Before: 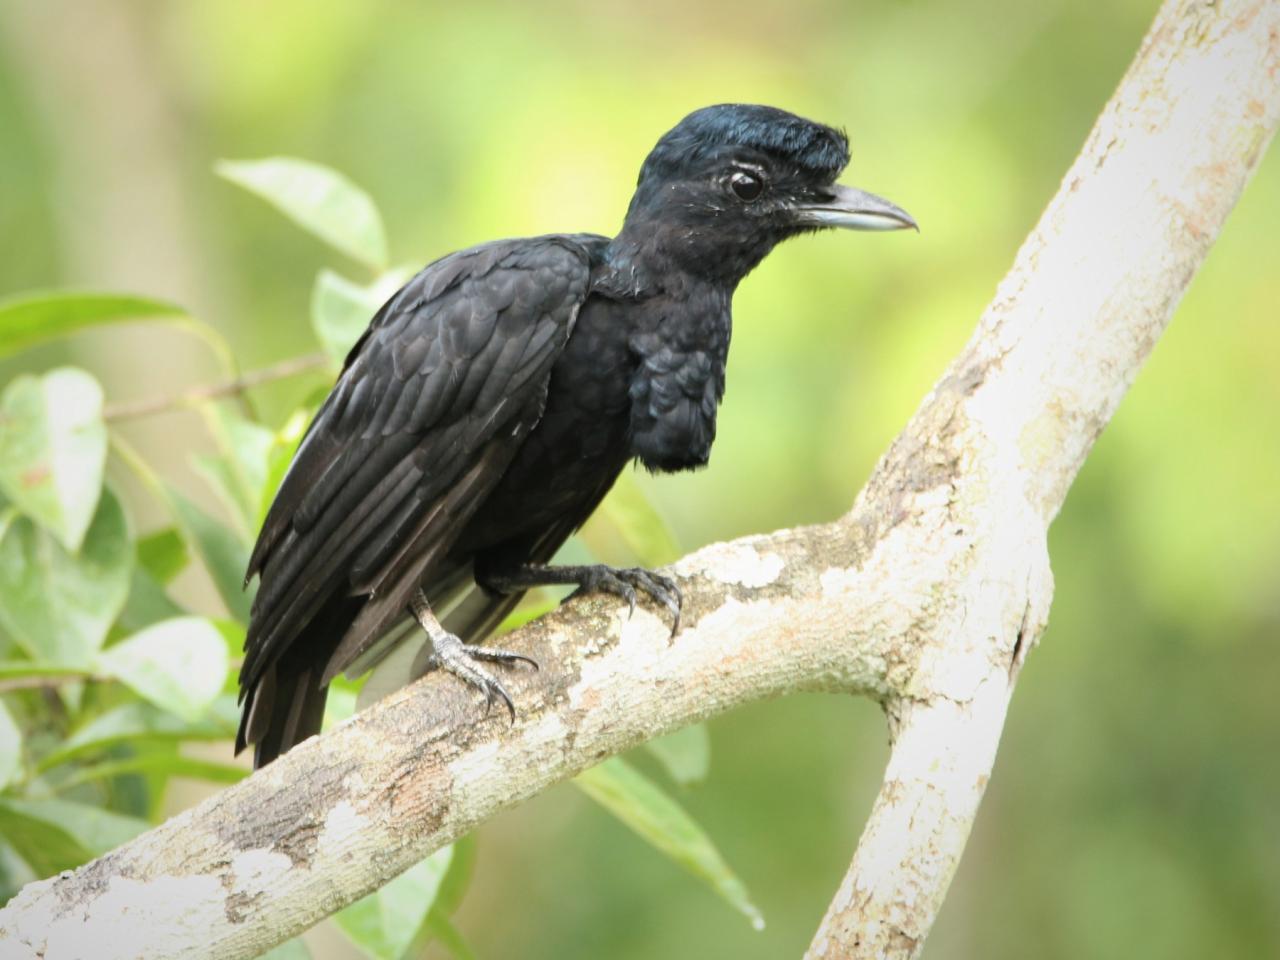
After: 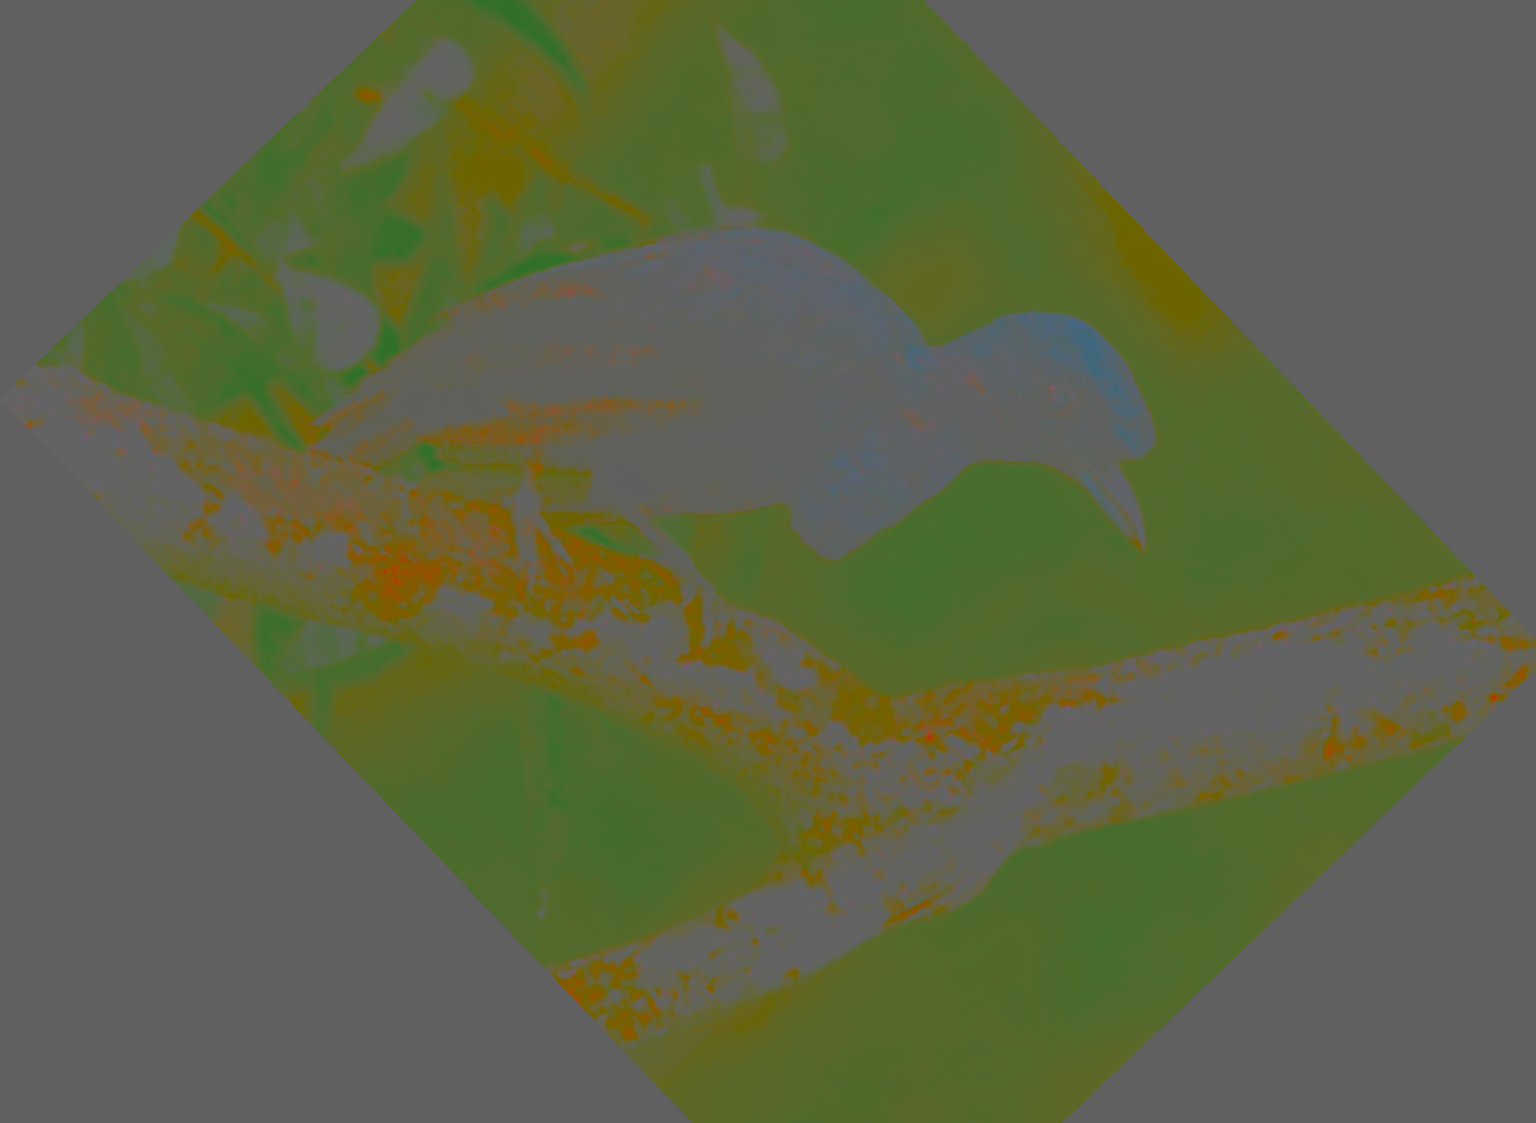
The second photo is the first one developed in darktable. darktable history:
crop and rotate: angle -46.26°, top 16.234%, right 0.912%, bottom 11.704%
exposure: black level correction 0, exposure 1 EV, compensate exposure bias true, compensate highlight preservation false
tone equalizer: -8 EV -1.08 EV, -7 EV -1.01 EV, -6 EV -0.867 EV, -5 EV -0.578 EV, -3 EV 0.578 EV, -2 EV 0.867 EV, -1 EV 1.01 EV, +0 EV 1.08 EV, edges refinement/feathering 500, mask exposure compensation -1.57 EV, preserve details no
color zones: curves: ch1 [(0, 0.638) (0.193, 0.442) (0.286, 0.15) (0.429, 0.14) (0.571, 0.142) (0.714, 0.154) (0.857, 0.175) (1, 0.638)]
color balance: input saturation 134.34%, contrast -10.04%, contrast fulcrum 19.67%, output saturation 133.51%
contrast brightness saturation: contrast -0.99, brightness -0.17, saturation 0.75
shadows and highlights: low approximation 0.01, soften with gaussian
